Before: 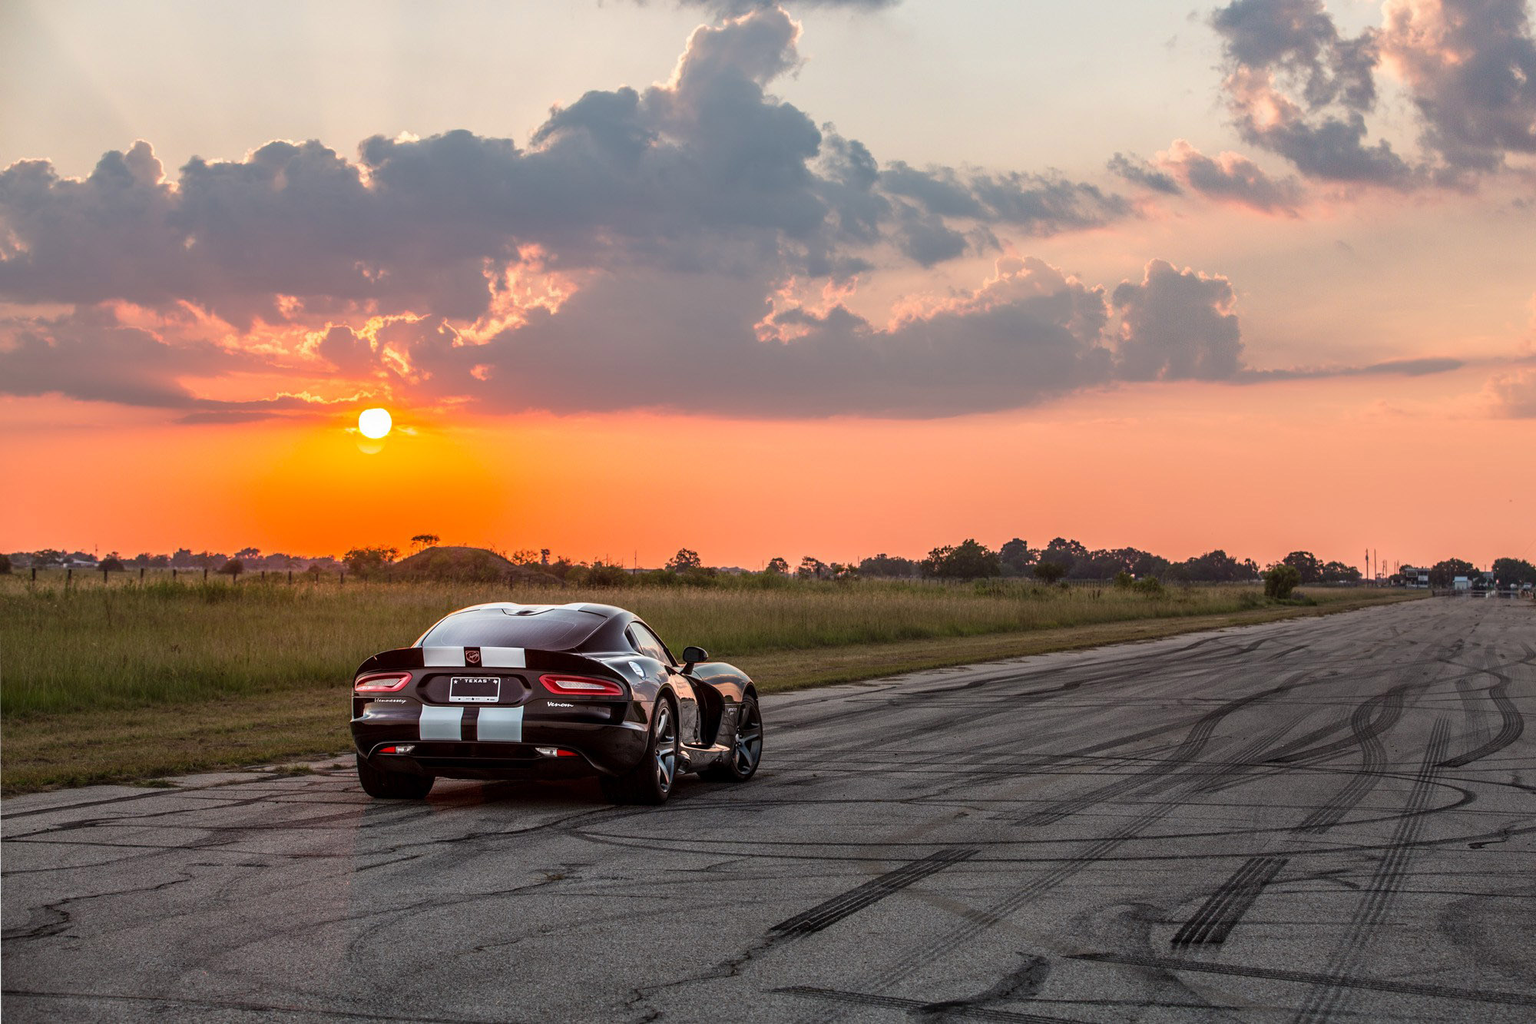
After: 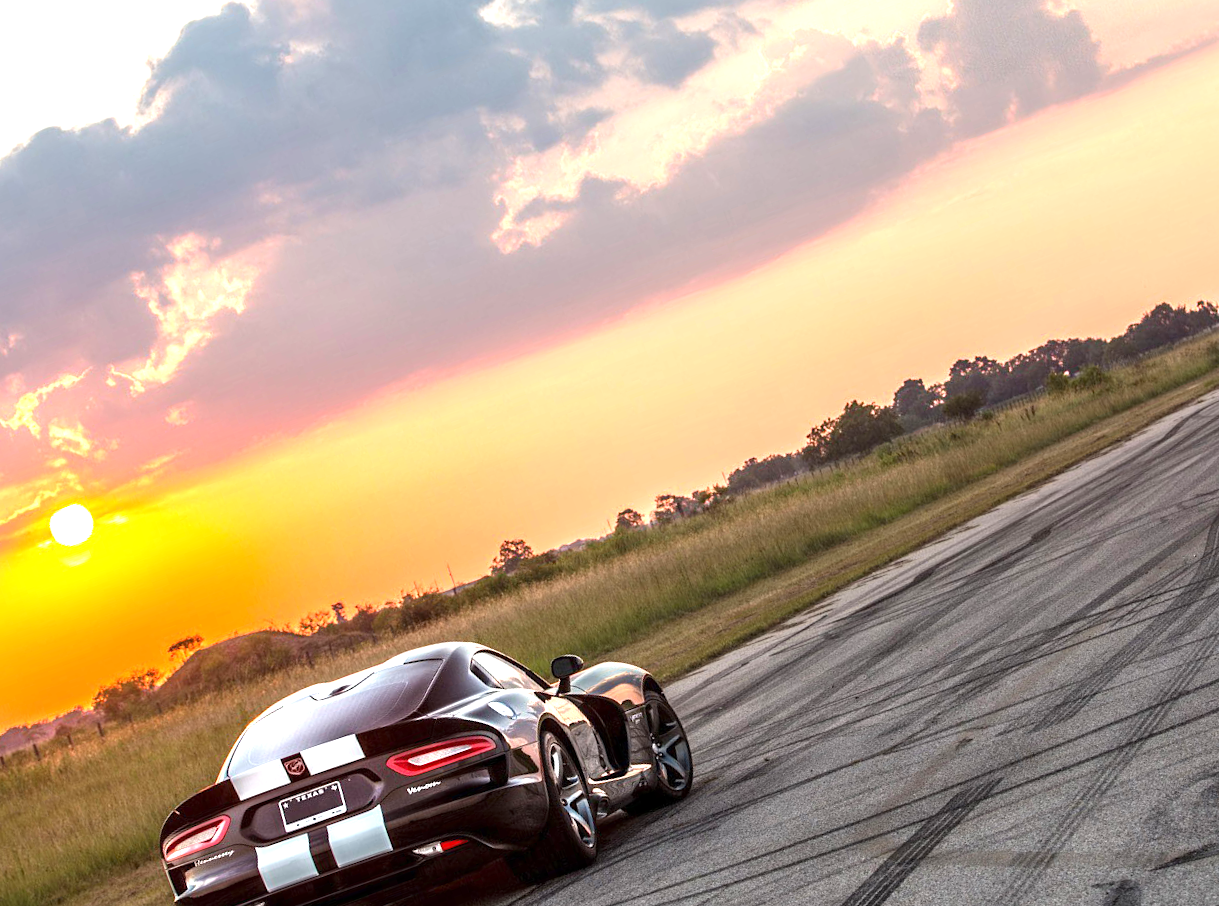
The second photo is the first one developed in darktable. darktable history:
exposure: exposure 1.14 EV, compensate exposure bias true, compensate highlight preservation false
crop and rotate: angle 20.05°, left 6.981%, right 4.344%, bottom 1.171%
